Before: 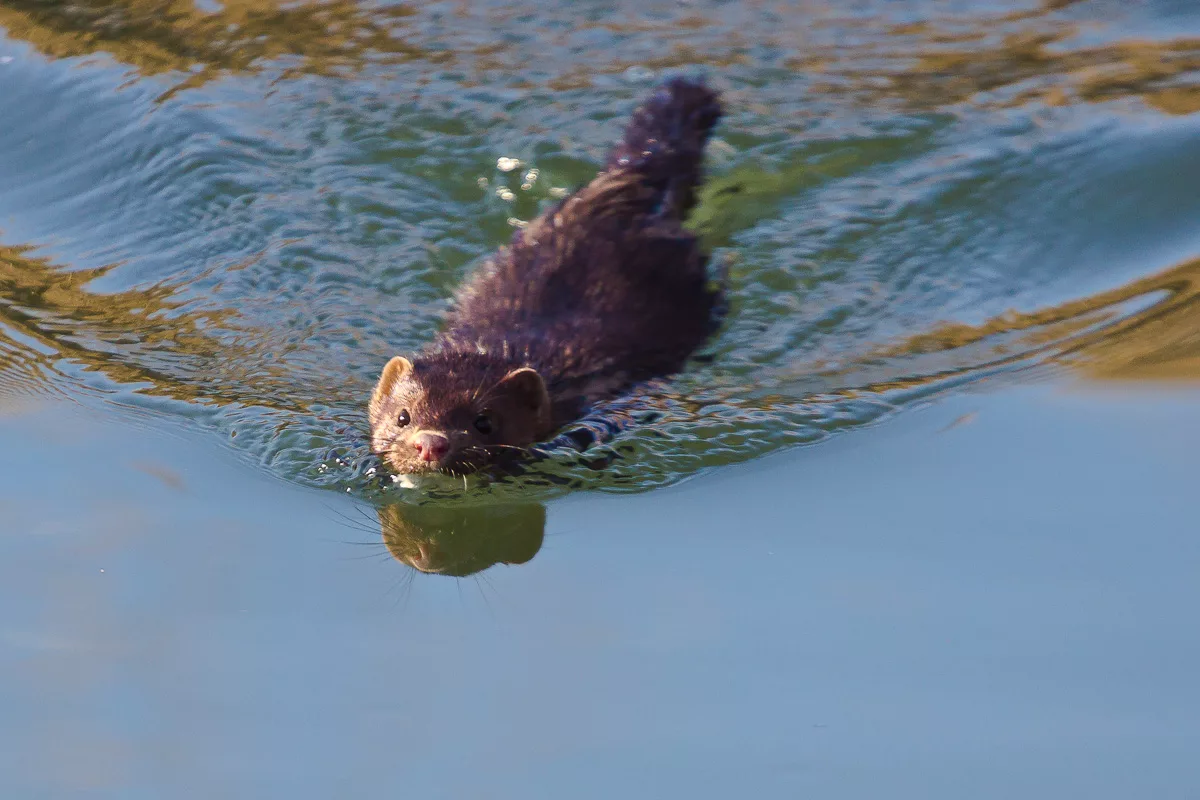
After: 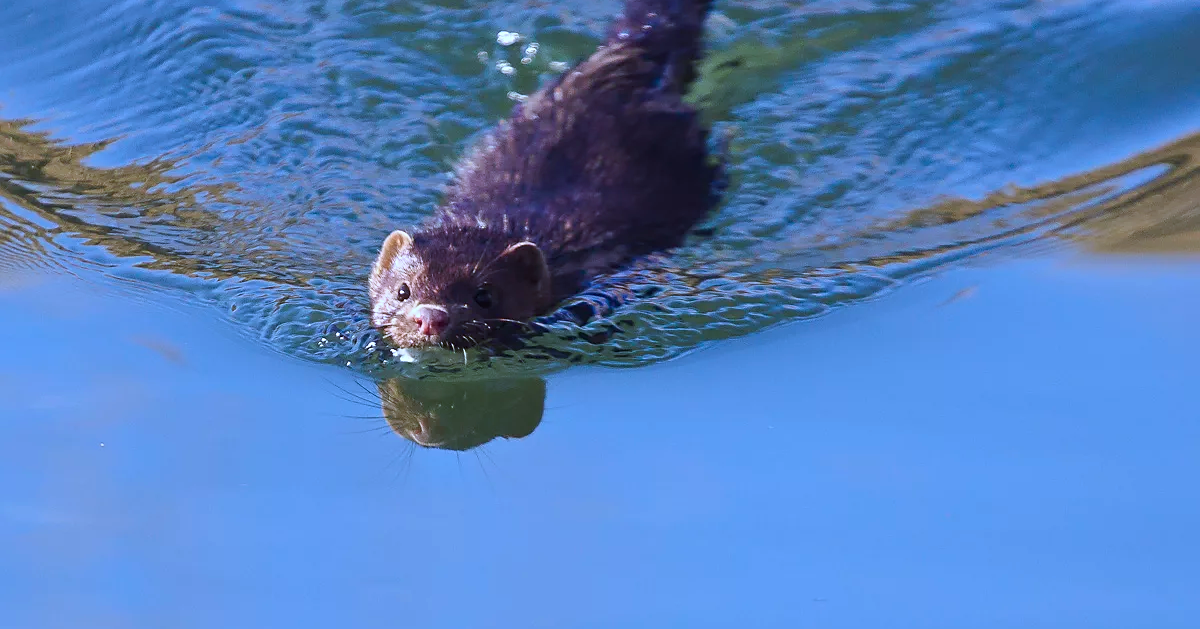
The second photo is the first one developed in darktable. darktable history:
color calibration: illuminant as shot in camera, adaptation linear Bradford (ICC v4), x 0.406, y 0.405, temperature 3570.35 K, saturation algorithm version 1 (2020)
sharpen: radius 1.864, amount 0.398, threshold 1.271
crop and rotate: top 15.774%, bottom 5.506%
